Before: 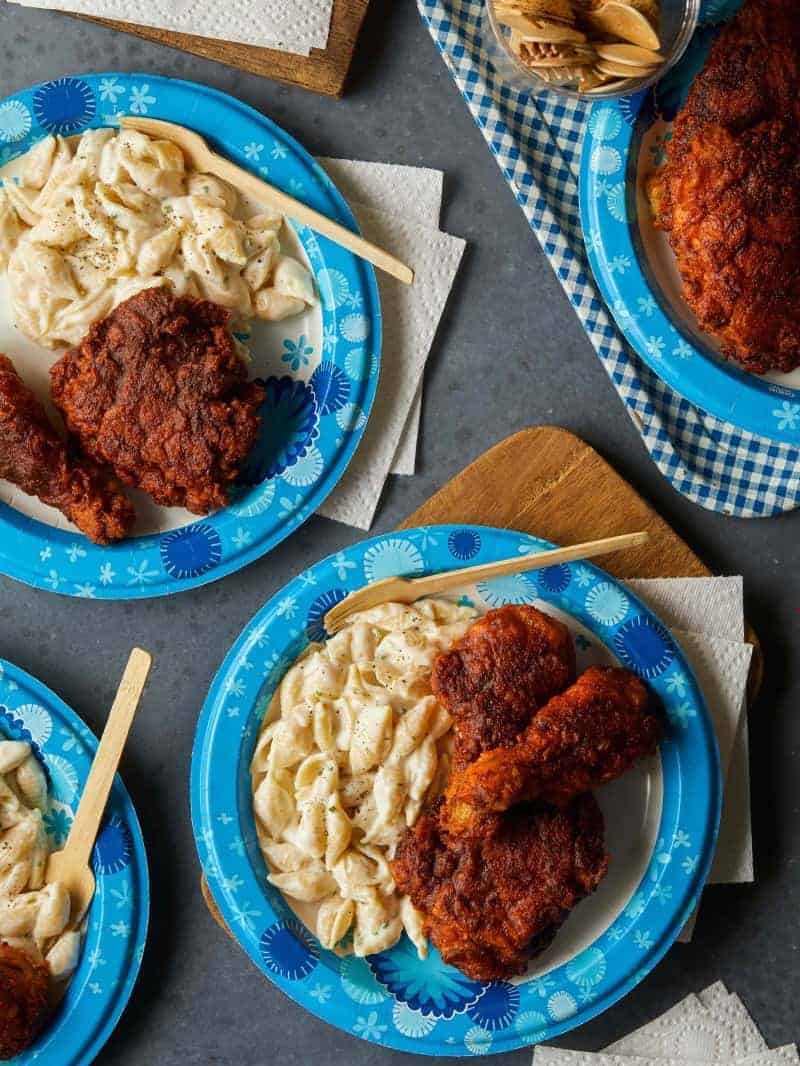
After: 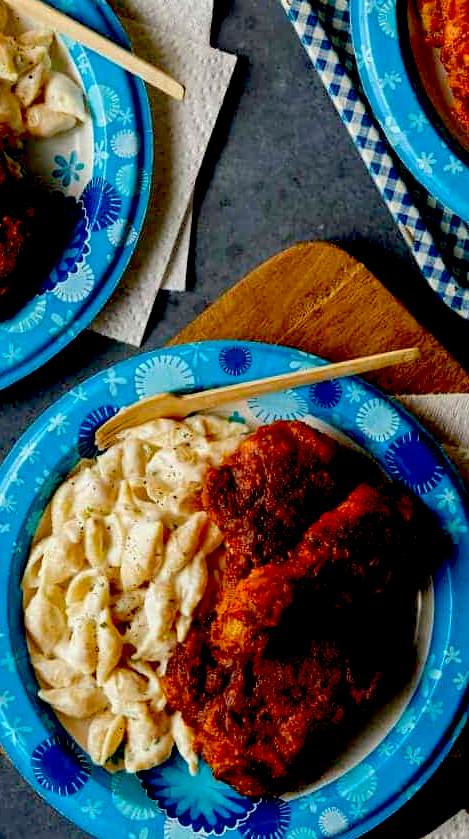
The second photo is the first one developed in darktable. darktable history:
crop and rotate: left 28.636%, top 17.346%, right 12.694%, bottom 3.862%
exposure: black level correction 0.056, compensate highlight preservation false
